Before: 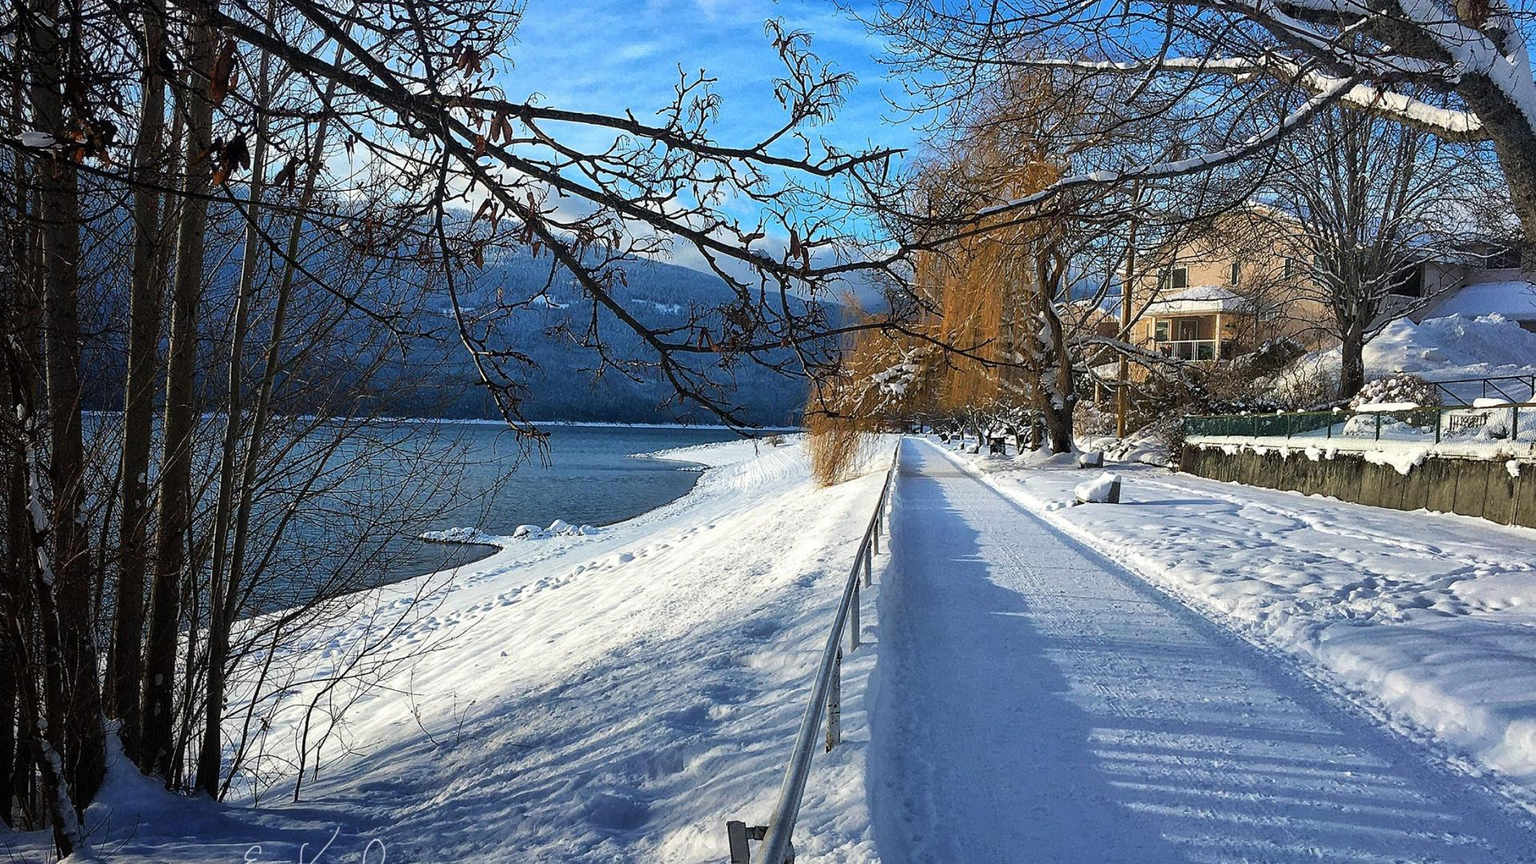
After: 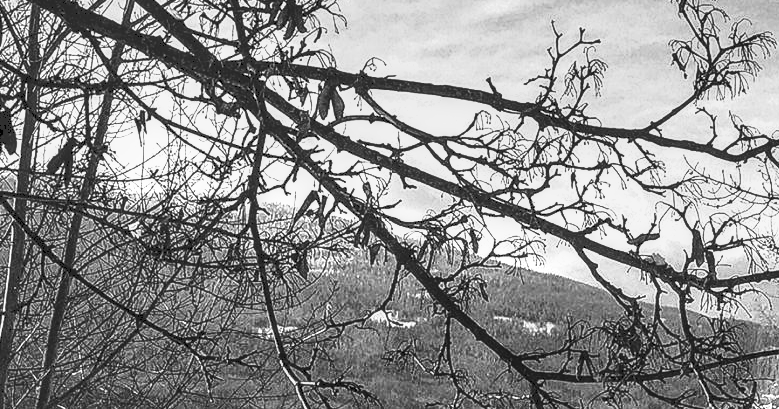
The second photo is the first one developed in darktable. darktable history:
monochrome: a -74.22, b 78.2
crop: left 15.452%, top 5.459%, right 43.956%, bottom 56.62%
exposure: black level correction 0.001, exposure 1.398 EV, compensate exposure bias true, compensate highlight preservation false
local contrast: detail 160%
shadows and highlights: on, module defaults
graduated density: hue 238.83°, saturation 50%
color zones: curves: ch0 [(0, 0.5) (0.143, 0.5) (0.286, 0.5) (0.429, 0.5) (0.571, 0.5) (0.714, 0.476) (0.857, 0.5) (1, 0.5)]; ch2 [(0, 0.5) (0.143, 0.5) (0.286, 0.5) (0.429, 0.5) (0.571, 0.5) (0.714, 0.487) (0.857, 0.5) (1, 0.5)]
tone curve: curves: ch0 [(0, 0) (0.003, 0.142) (0.011, 0.142) (0.025, 0.147) (0.044, 0.147) (0.069, 0.152) (0.1, 0.16) (0.136, 0.172) (0.177, 0.193) (0.224, 0.221) (0.277, 0.264) (0.335, 0.322) (0.399, 0.399) (0.468, 0.49) (0.543, 0.593) (0.623, 0.723) (0.709, 0.841) (0.801, 0.925) (0.898, 0.976) (1, 1)], preserve colors none
